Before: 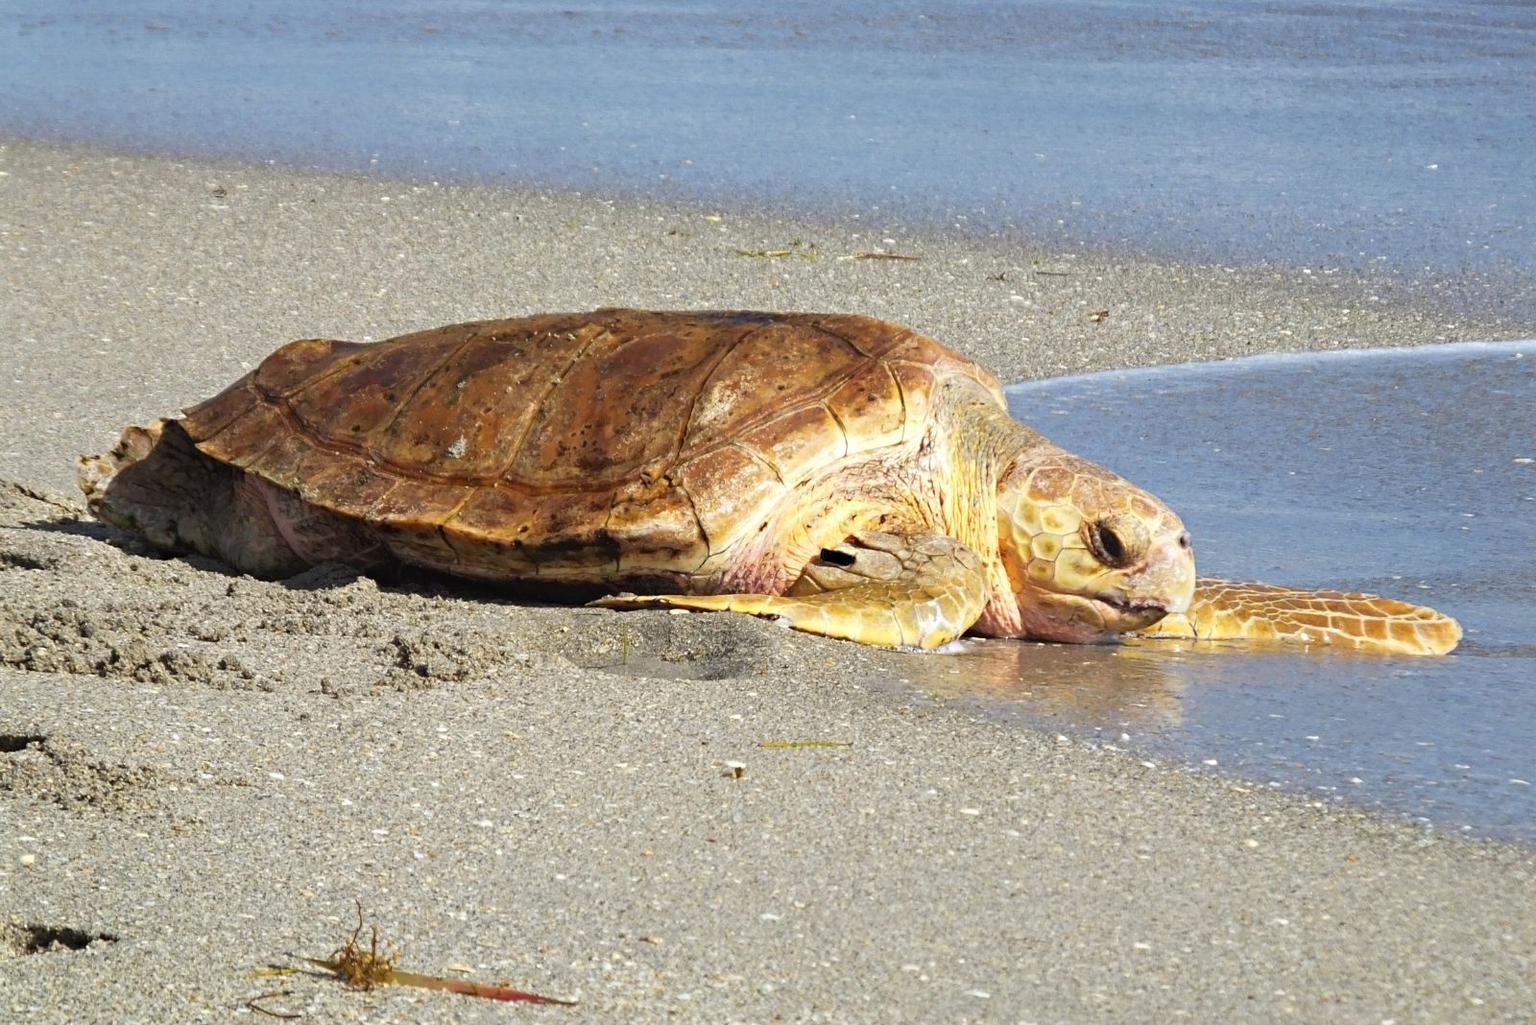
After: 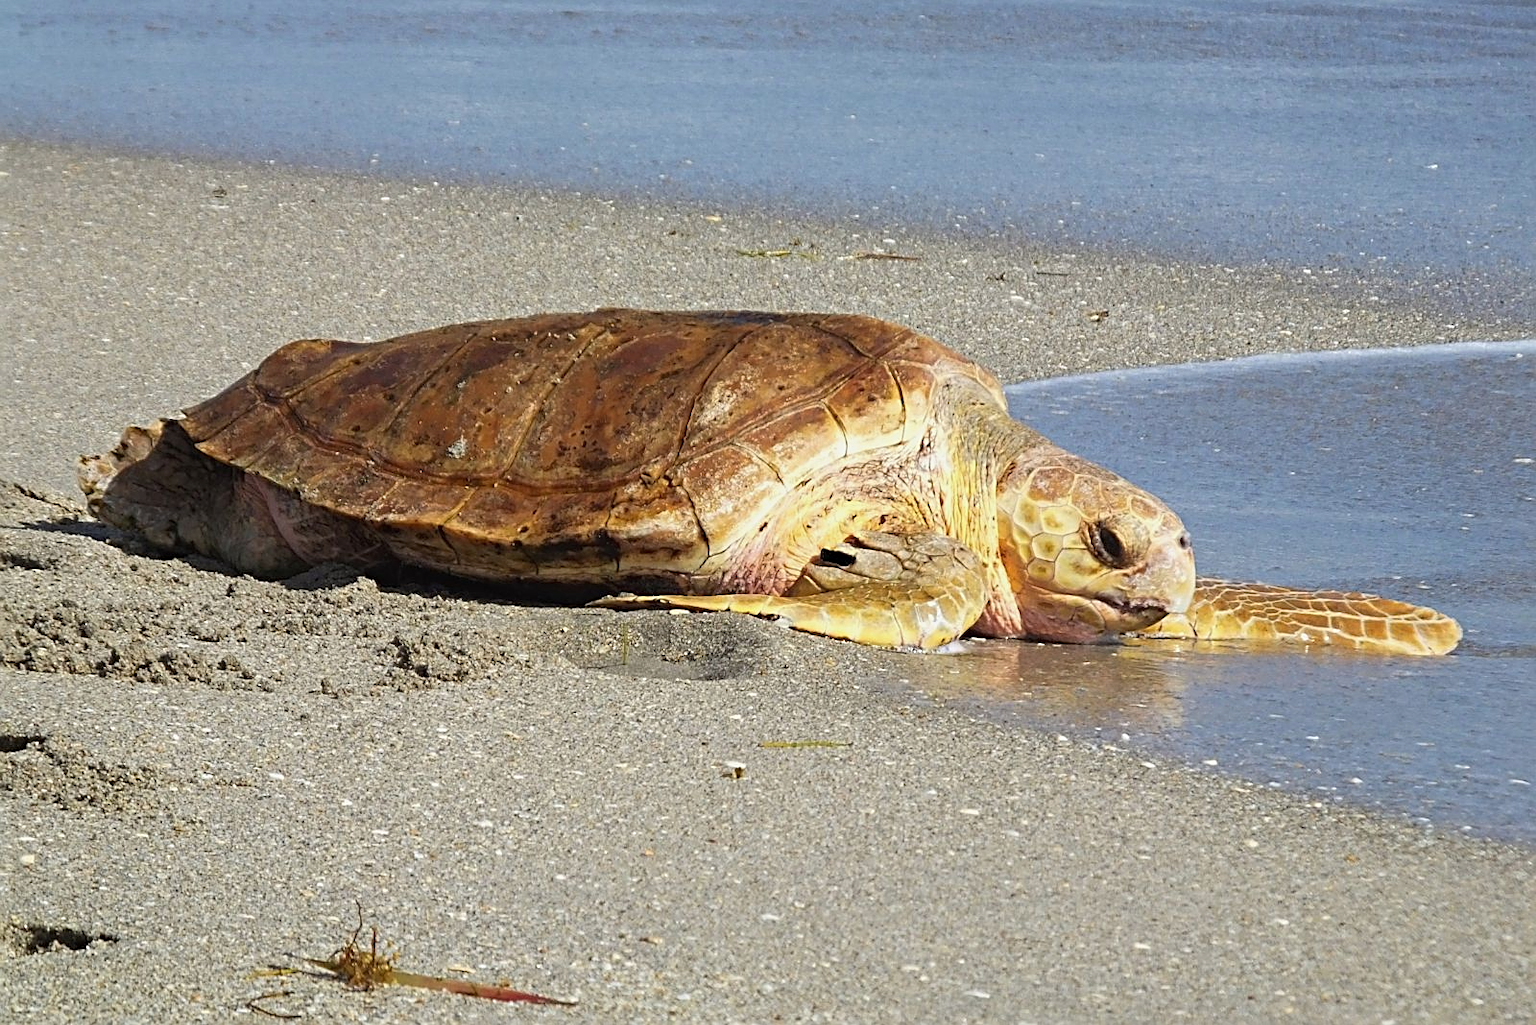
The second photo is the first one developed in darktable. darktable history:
sharpen: on, module defaults
exposure: exposure -0.158 EV, compensate highlight preservation false
